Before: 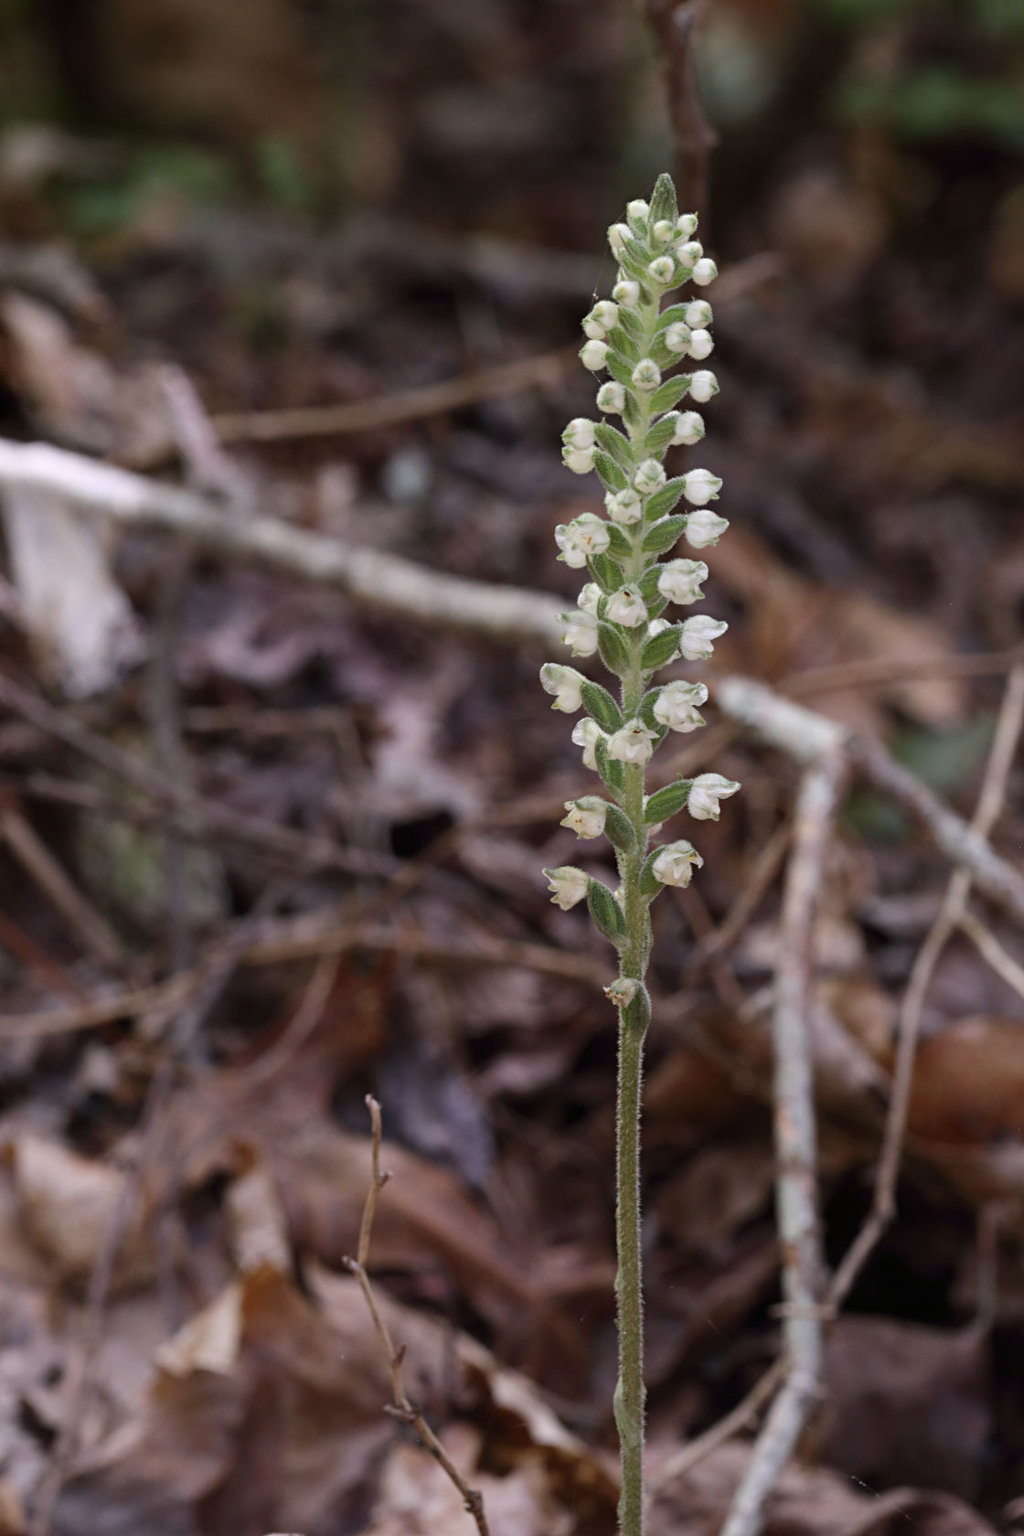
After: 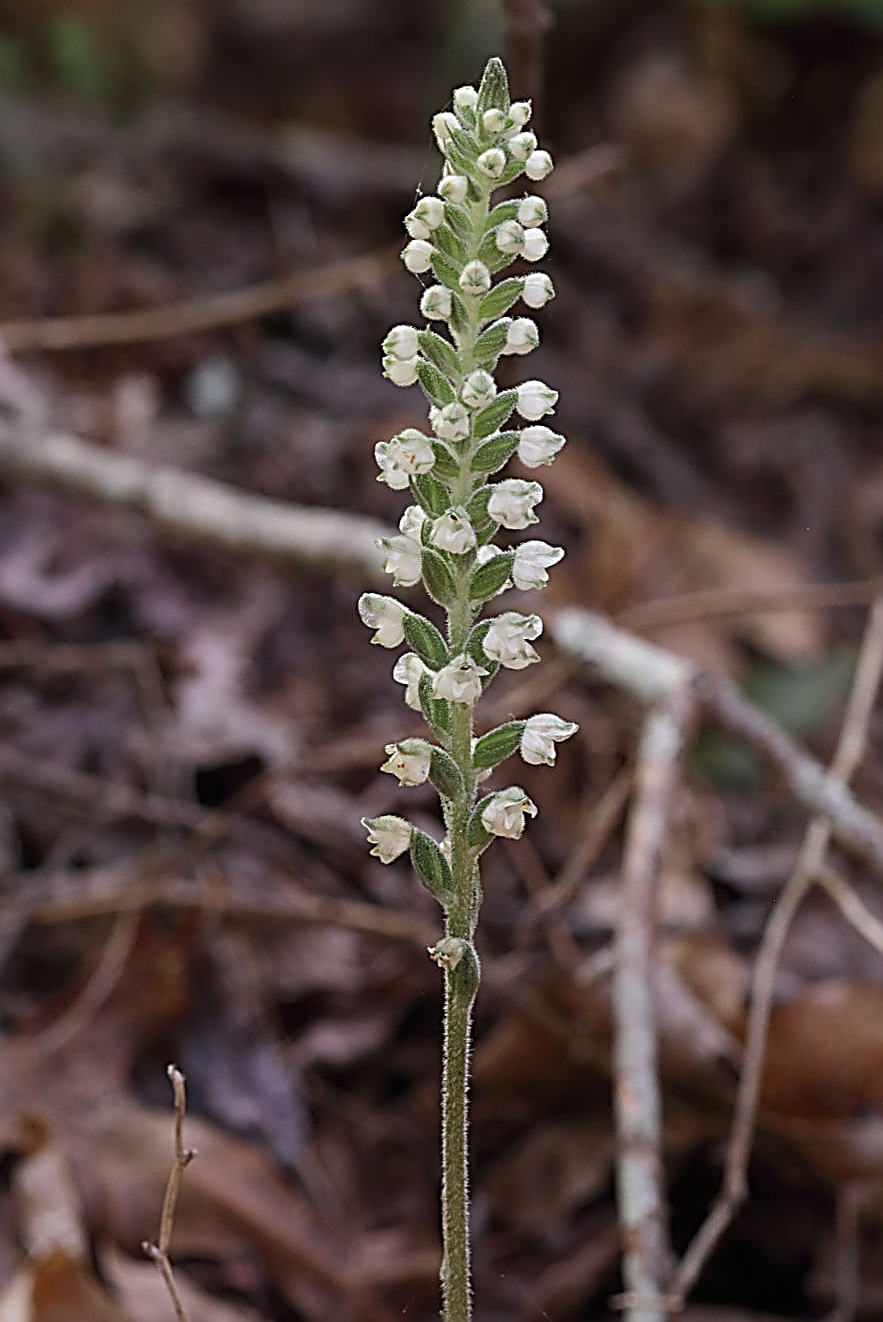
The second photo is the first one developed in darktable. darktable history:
sharpen: amount 1.861
crop and rotate: left 20.74%, top 7.912%, right 0.375%, bottom 13.378%
